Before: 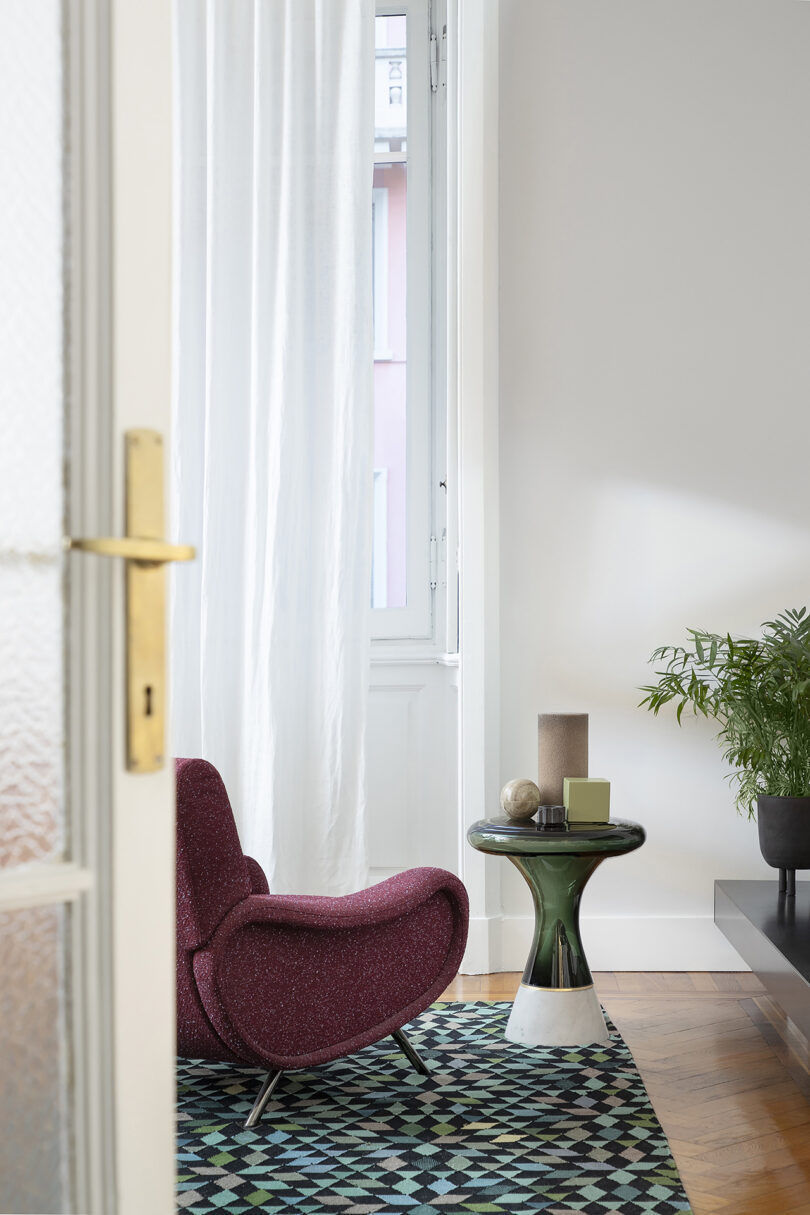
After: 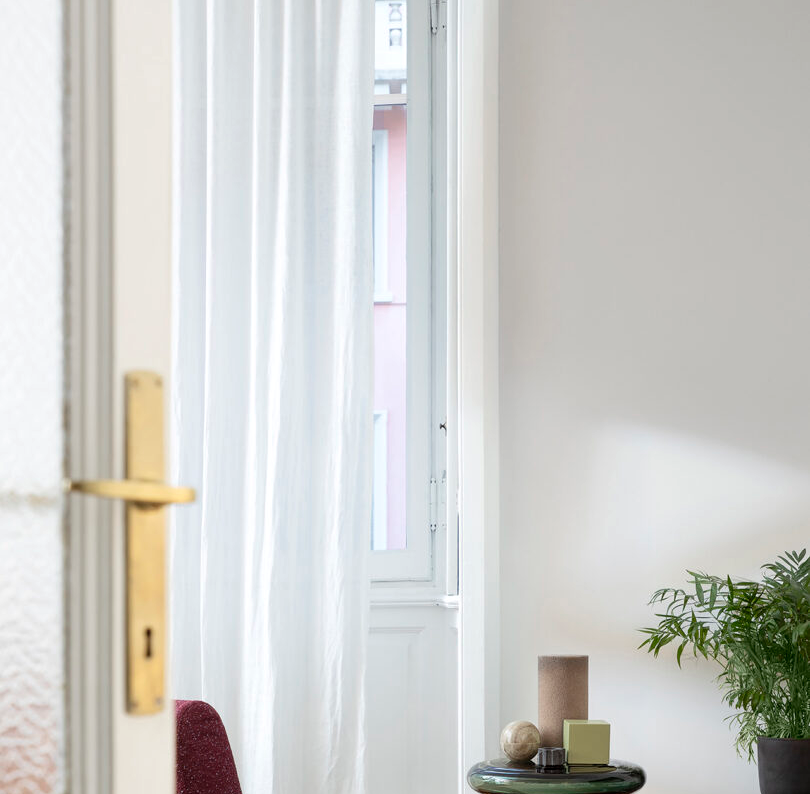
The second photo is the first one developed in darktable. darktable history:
crop and rotate: top 4.854%, bottom 29.779%
local contrast: highlights 100%, shadows 98%, detail 119%, midtone range 0.2
